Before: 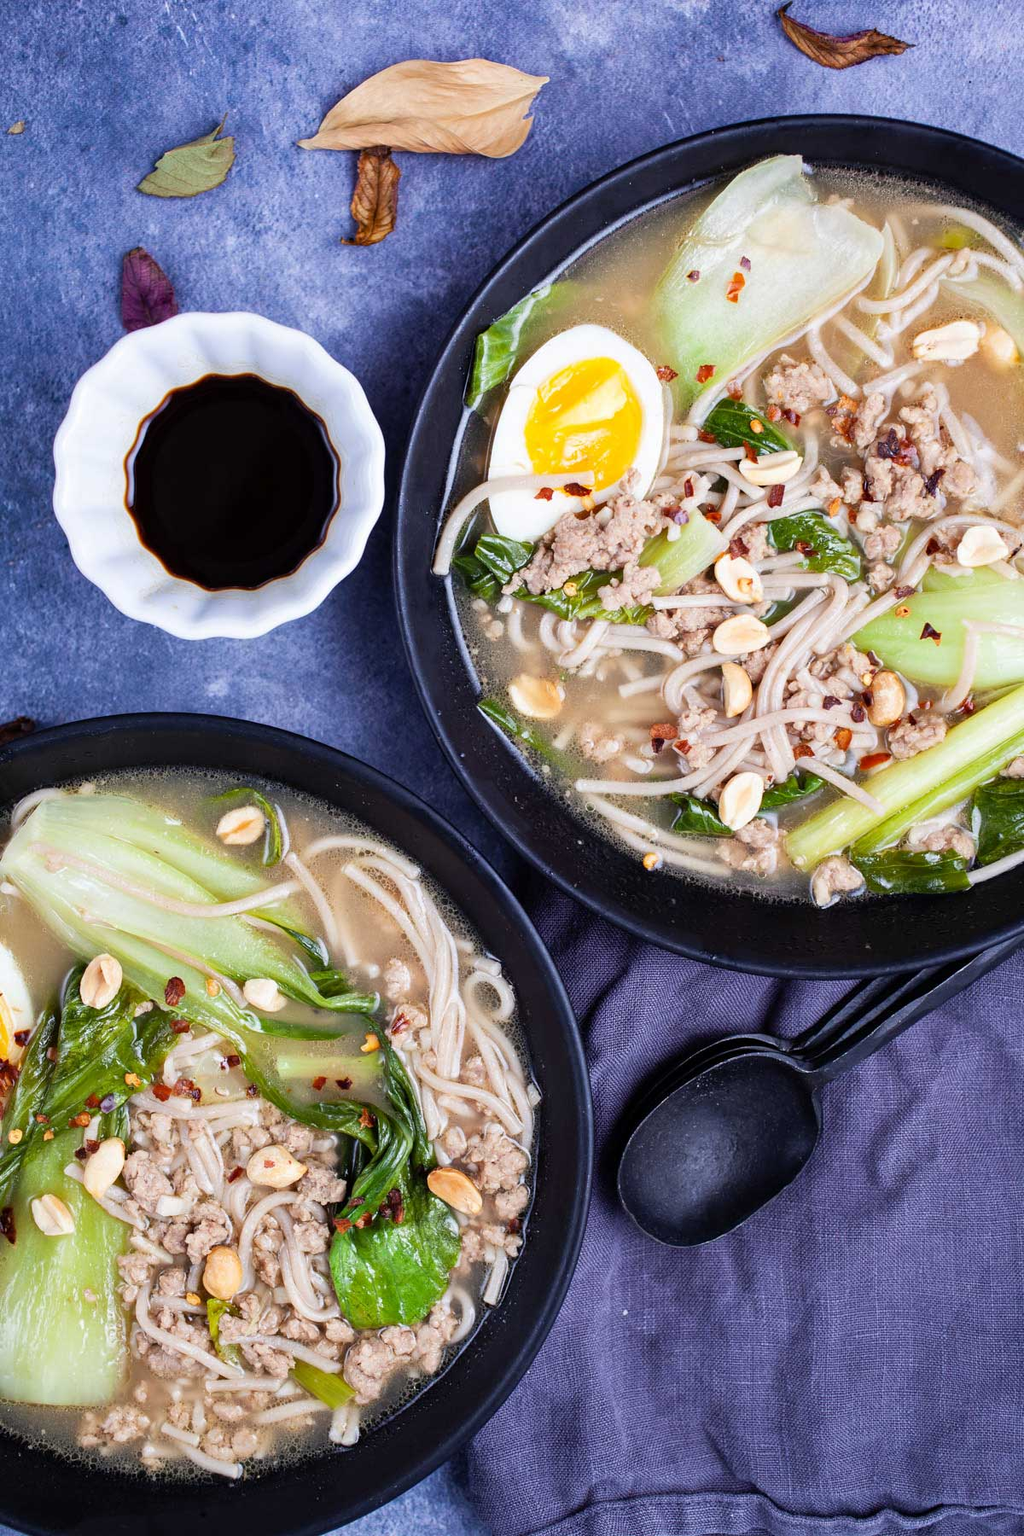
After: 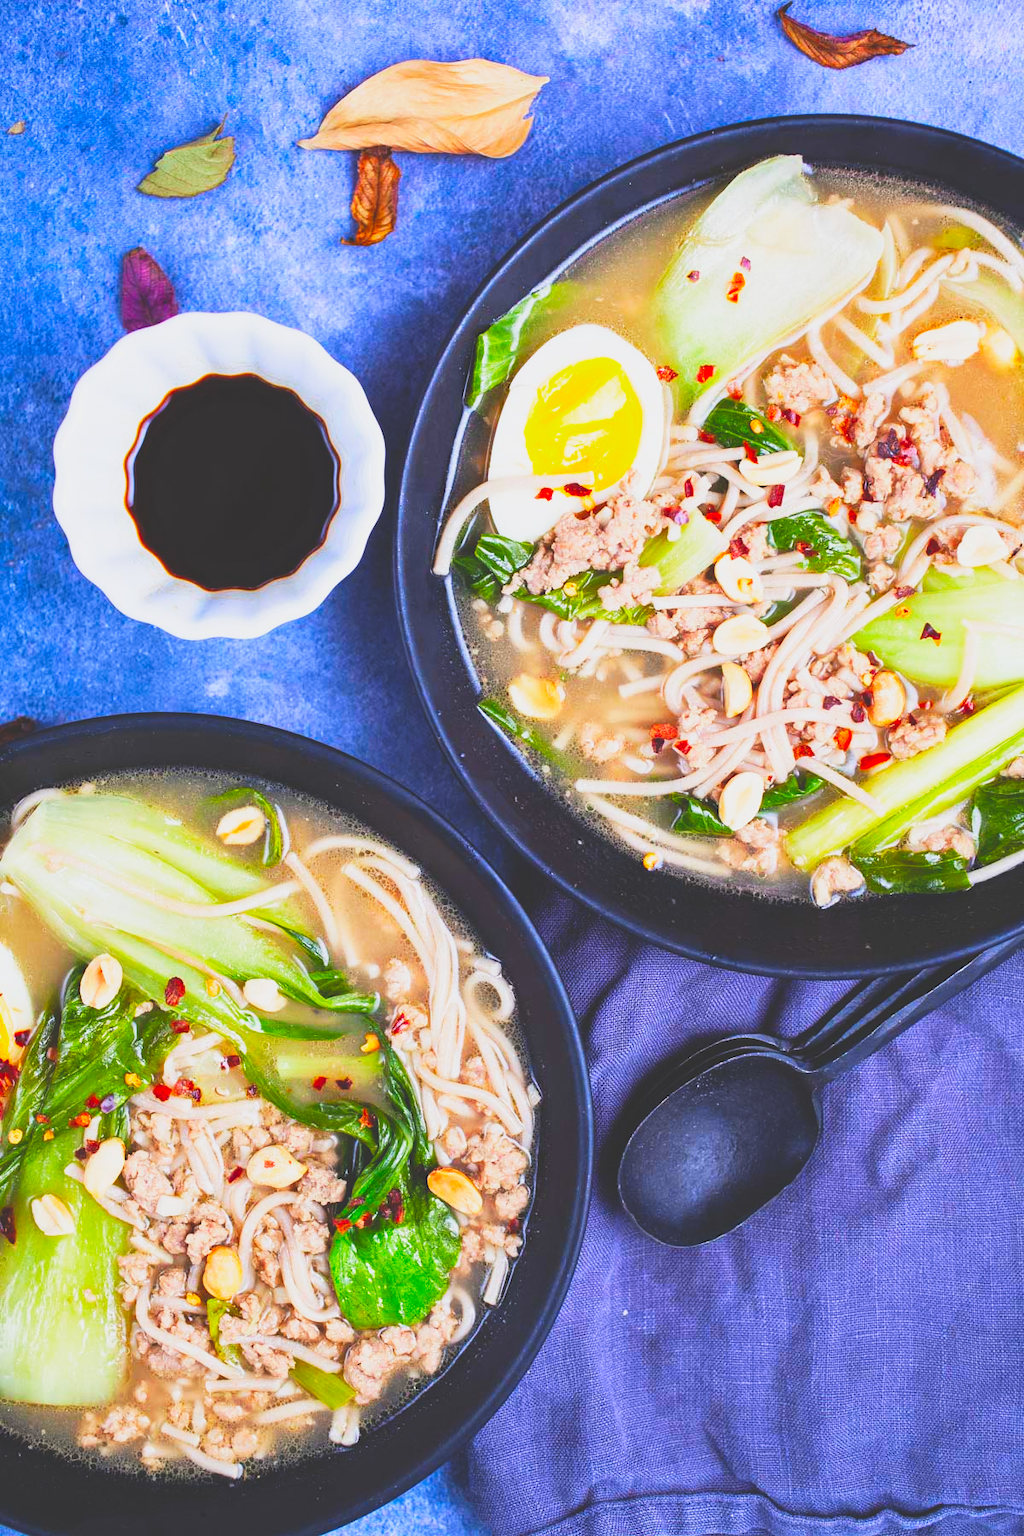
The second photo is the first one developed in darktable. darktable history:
base curve: curves: ch0 [(0, 0) (0.088, 0.125) (0.176, 0.251) (0.354, 0.501) (0.613, 0.749) (1, 0.877)], preserve colors none
exposure: black level correction -0.023, exposure -0.039 EV, compensate highlight preservation false
color correction: saturation 1.8
